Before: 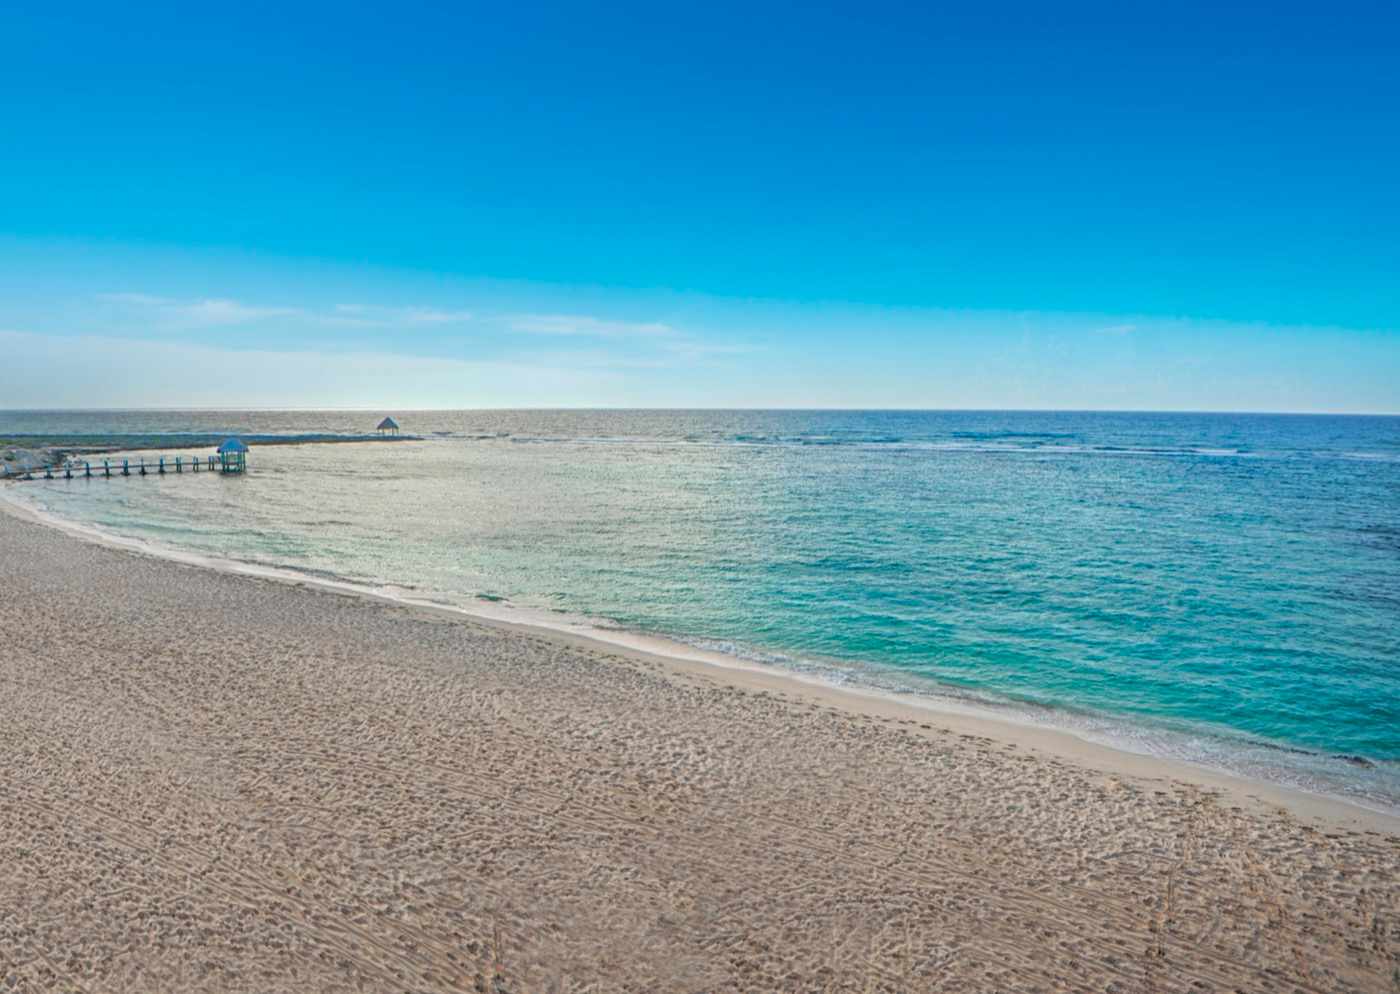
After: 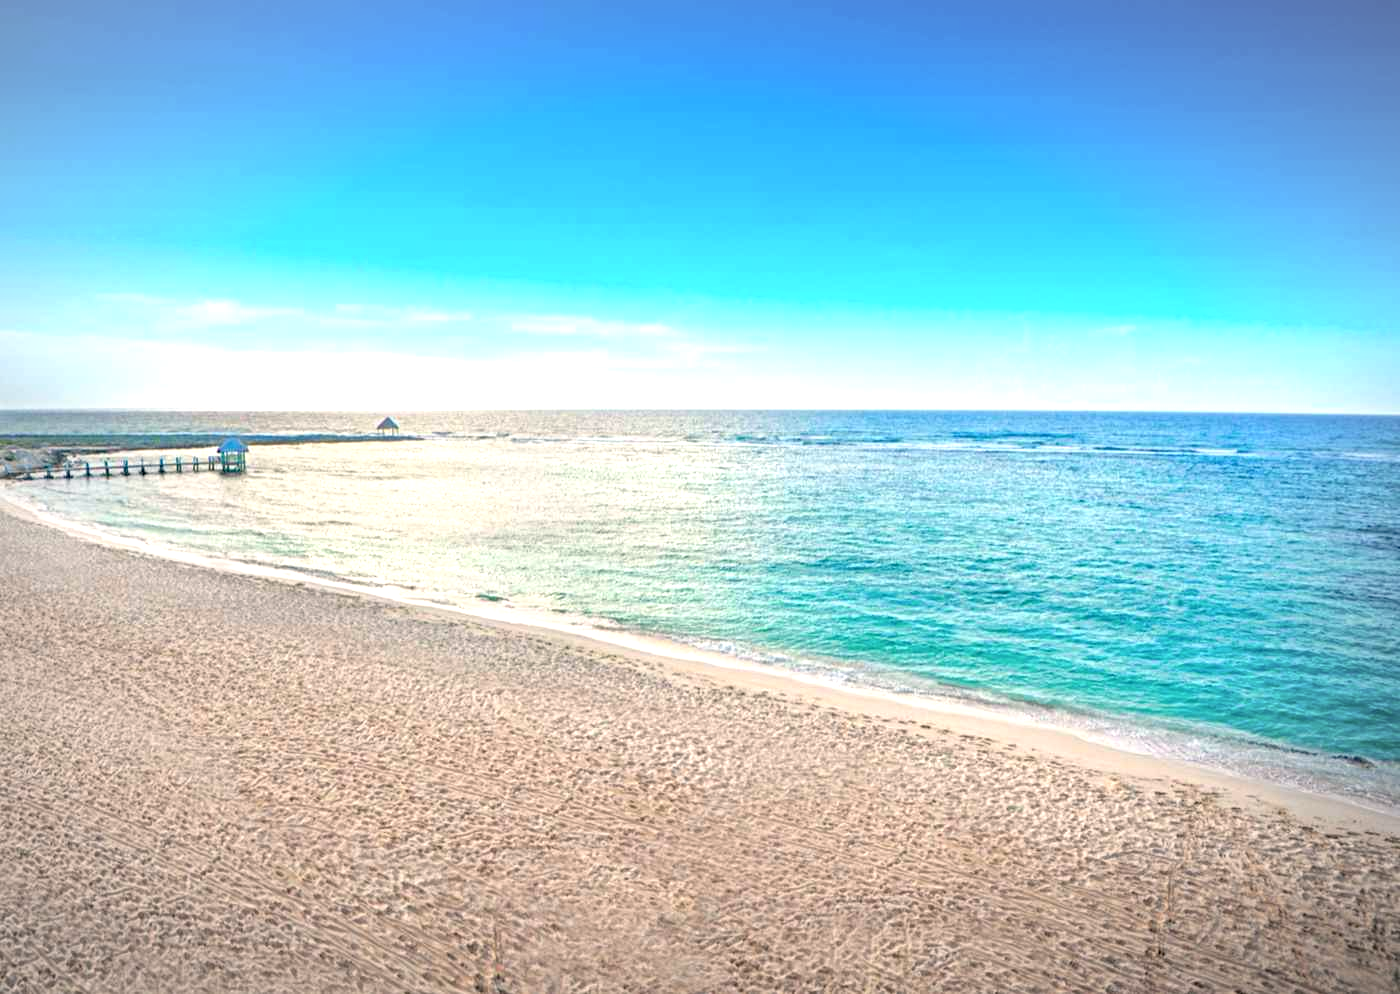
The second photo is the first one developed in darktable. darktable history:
color correction: highlights a* 3.84, highlights b* 5.07
vignetting: fall-off radius 70%, automatic ratio true
exposure: black level correction 0.01, exposure 1 EV, compensate highlight preservation false
